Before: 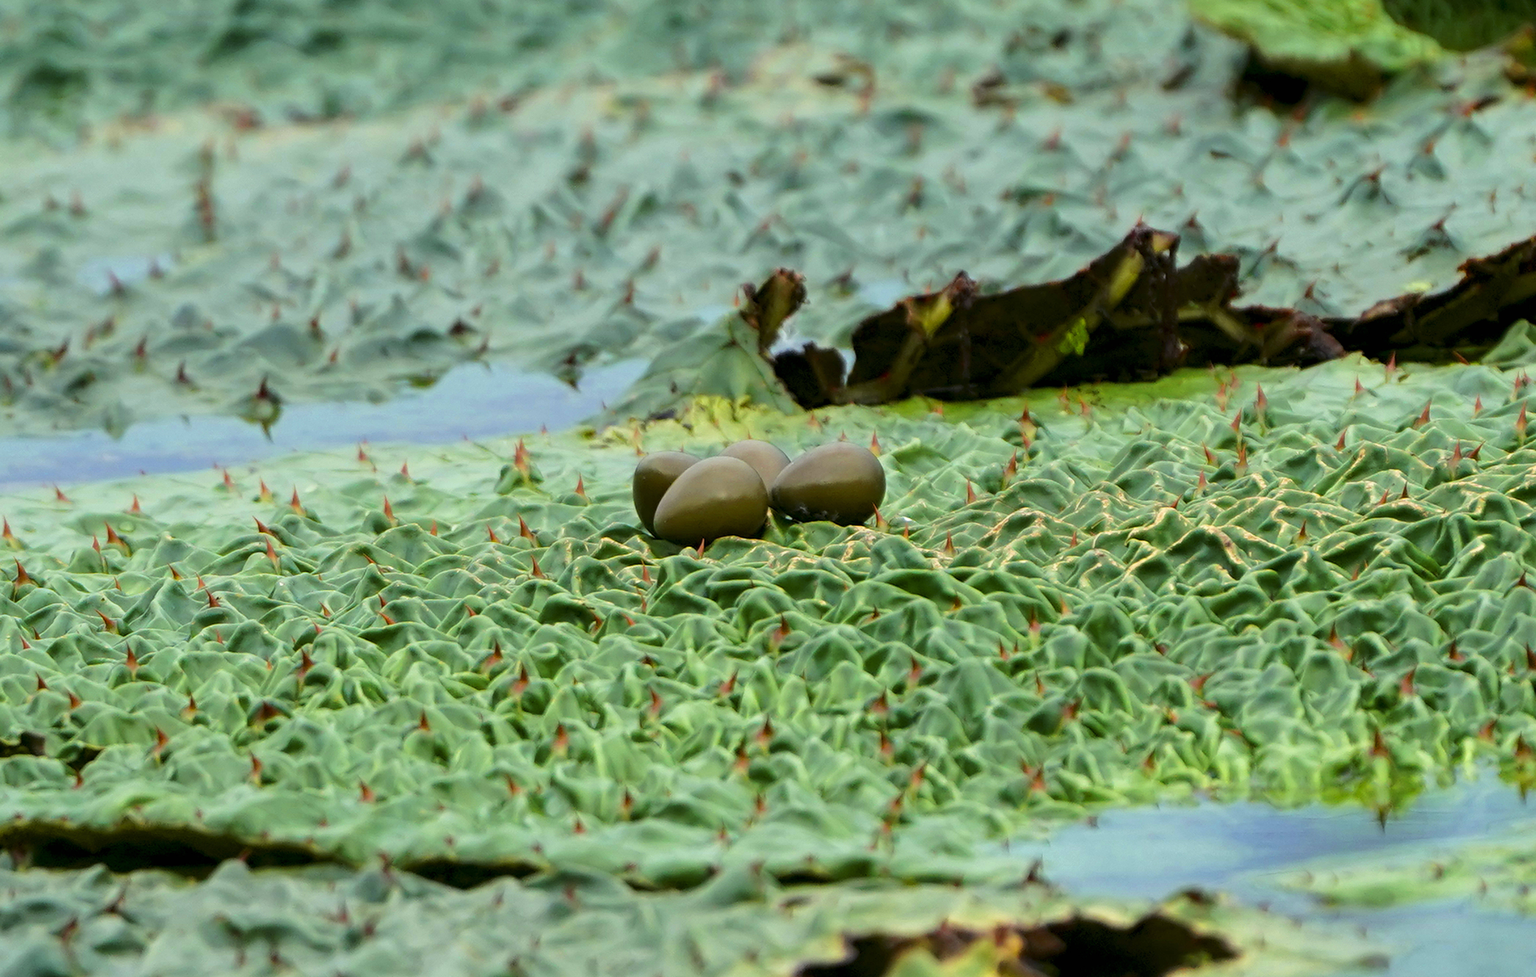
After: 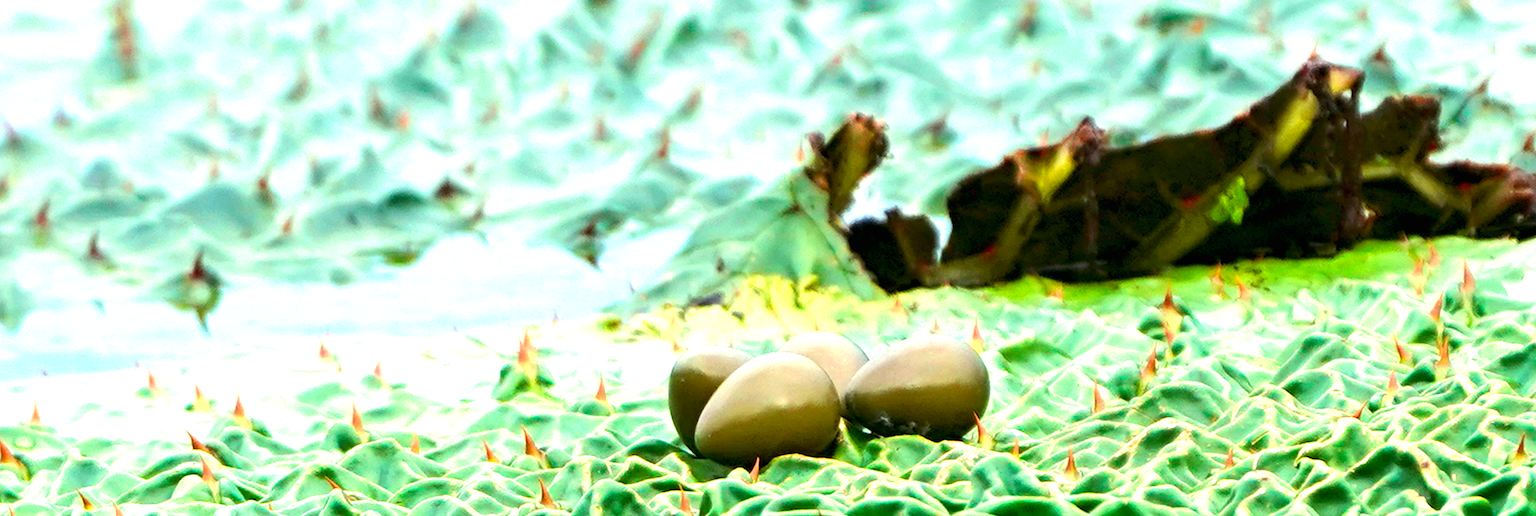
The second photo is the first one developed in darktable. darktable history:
velvia: strength 9.25%
exposure: black level correction 0, exposure 1.45 EV, compensate exposure bias true, compensate highlight preservation false
crop: left 7.036%, top 18.398%, right 14.379%, bottom 40.043%
